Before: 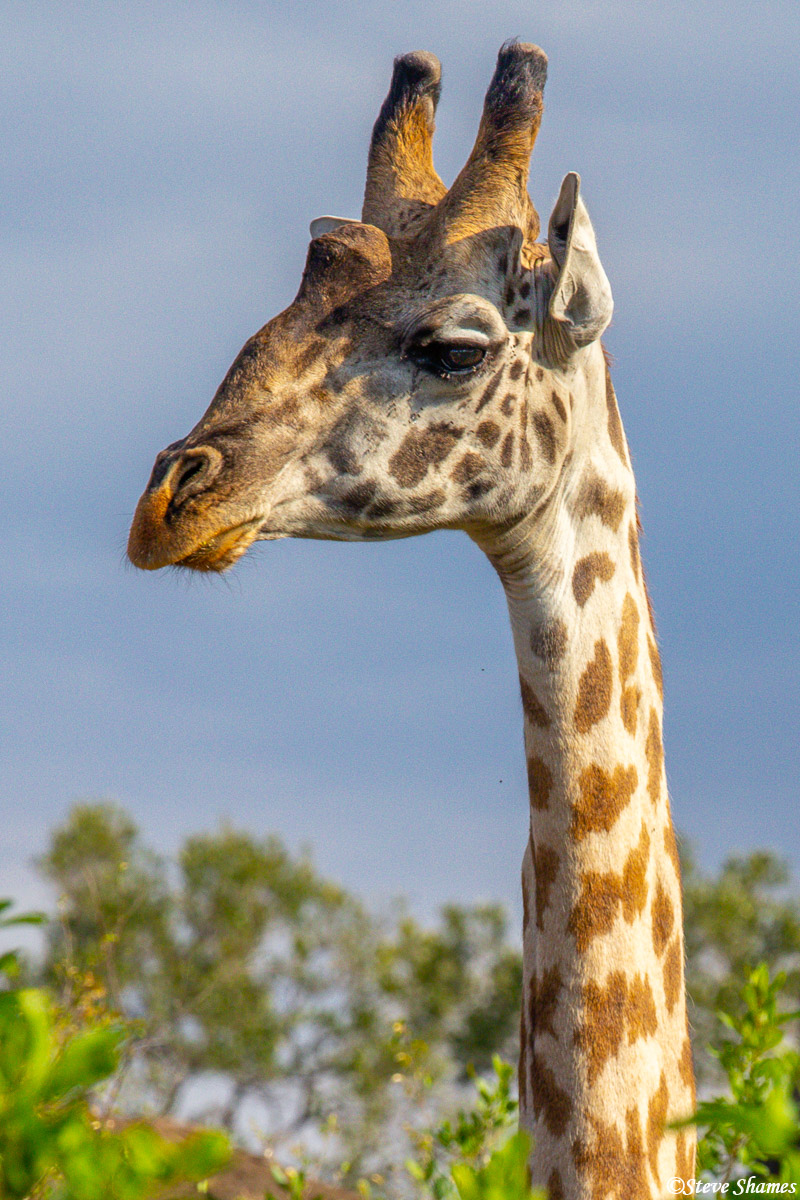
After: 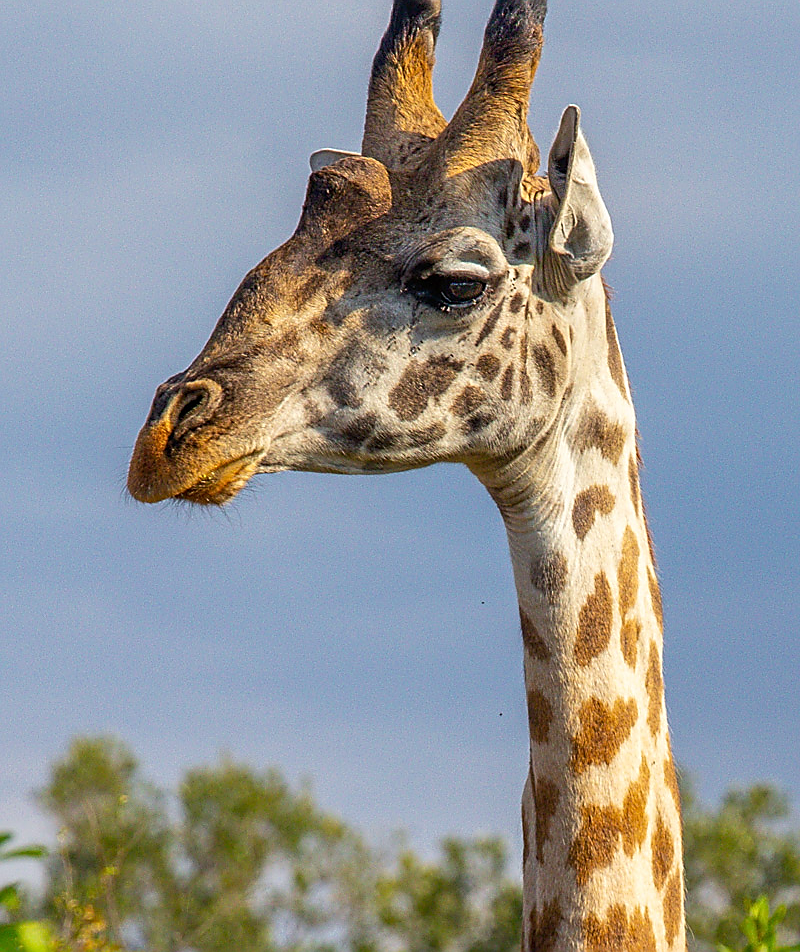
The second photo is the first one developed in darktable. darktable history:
sharpen: radius 1.389, amount 1.263, threshold 0.826
crop and rotate: top 5.663%, bottom 14.968%
